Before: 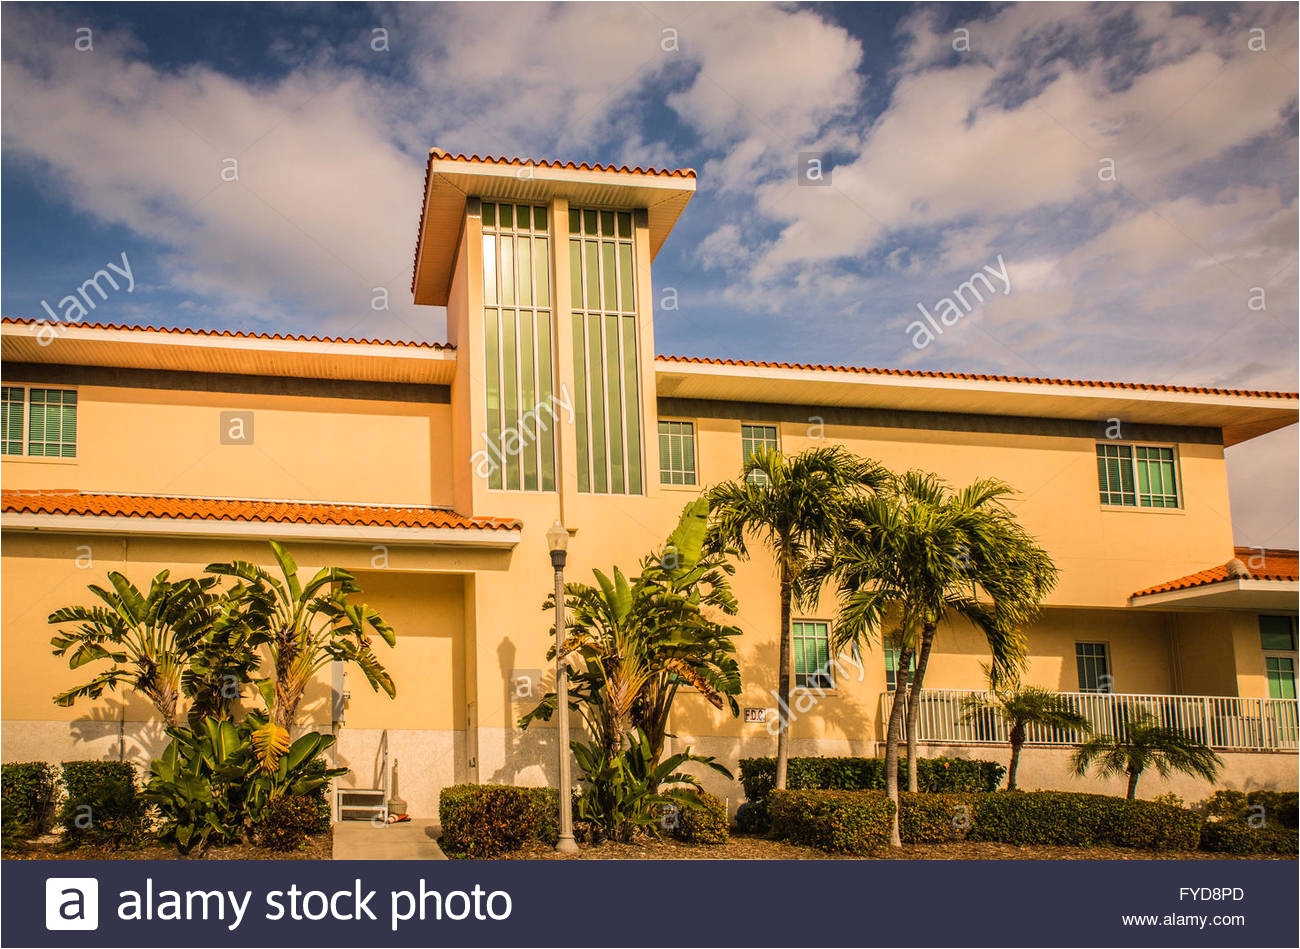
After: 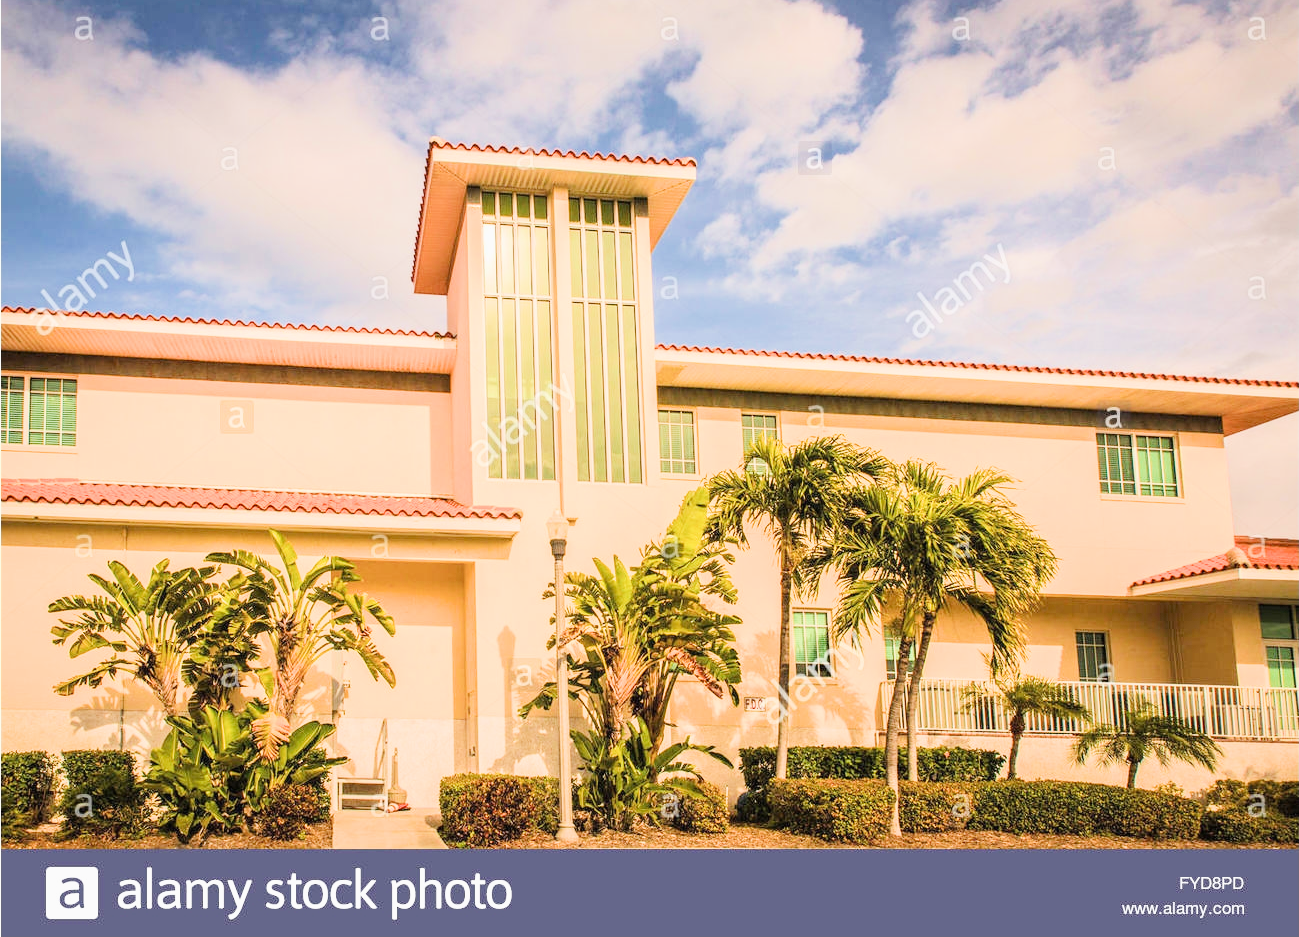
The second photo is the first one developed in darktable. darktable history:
exposure: black level correction 0, exposure 1.924 EV, compensate highlight preservation false
crop: top 1.234%, right 0.019%
filmic rgb: black relative exposure -16 EV, white relative exposure 6.91 EV, threshold 5.95 EV, hardness 4.68, enable highlight reconstruction true
